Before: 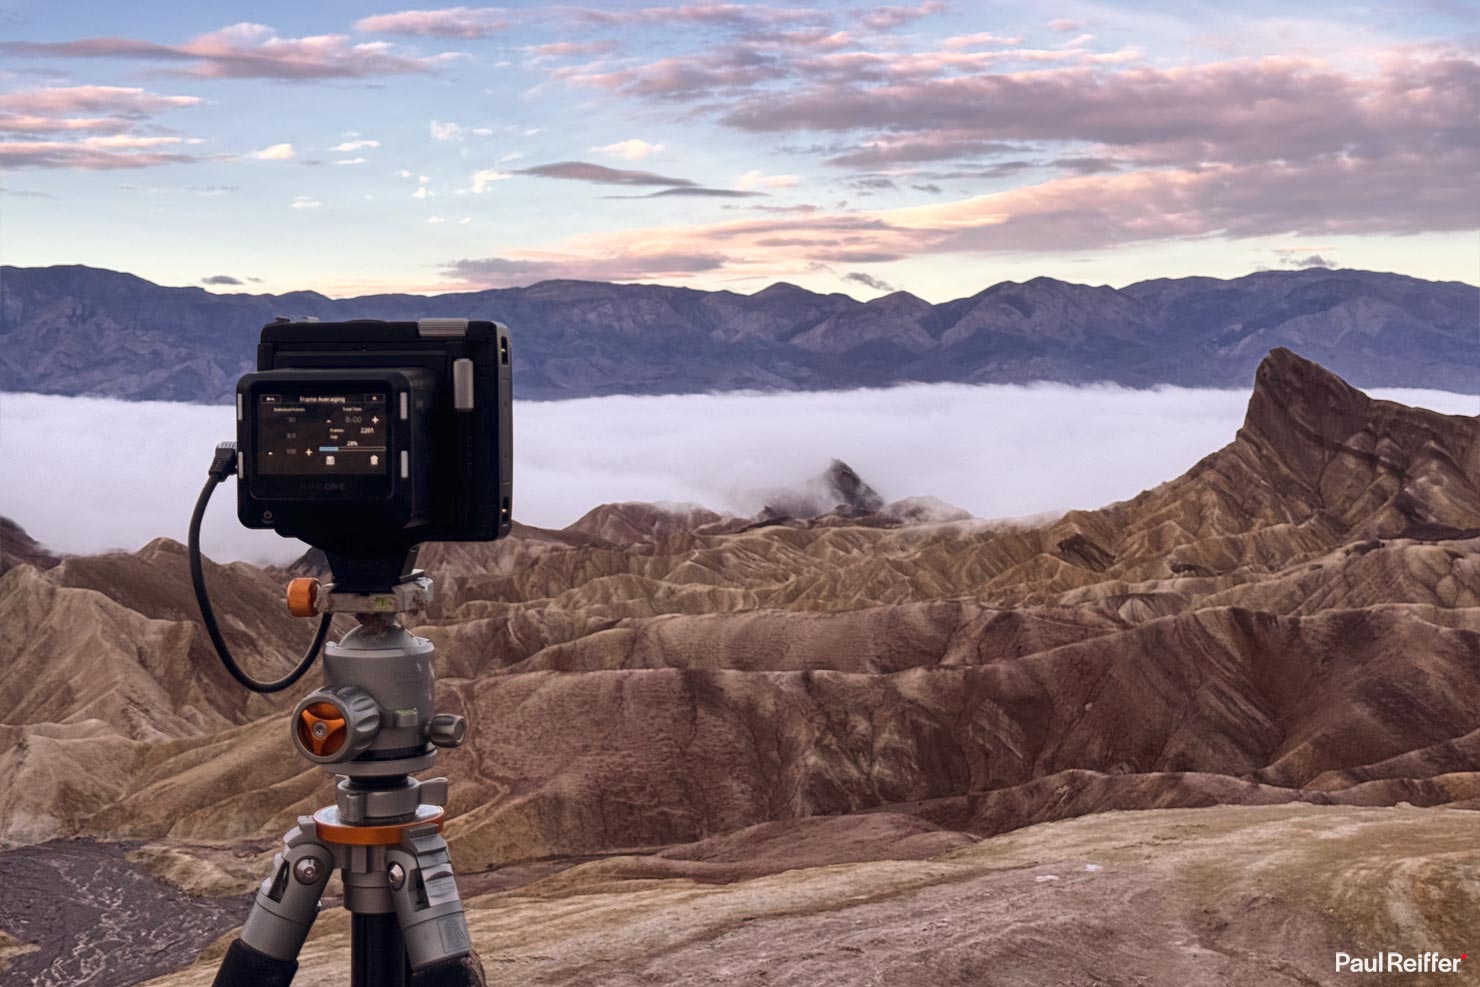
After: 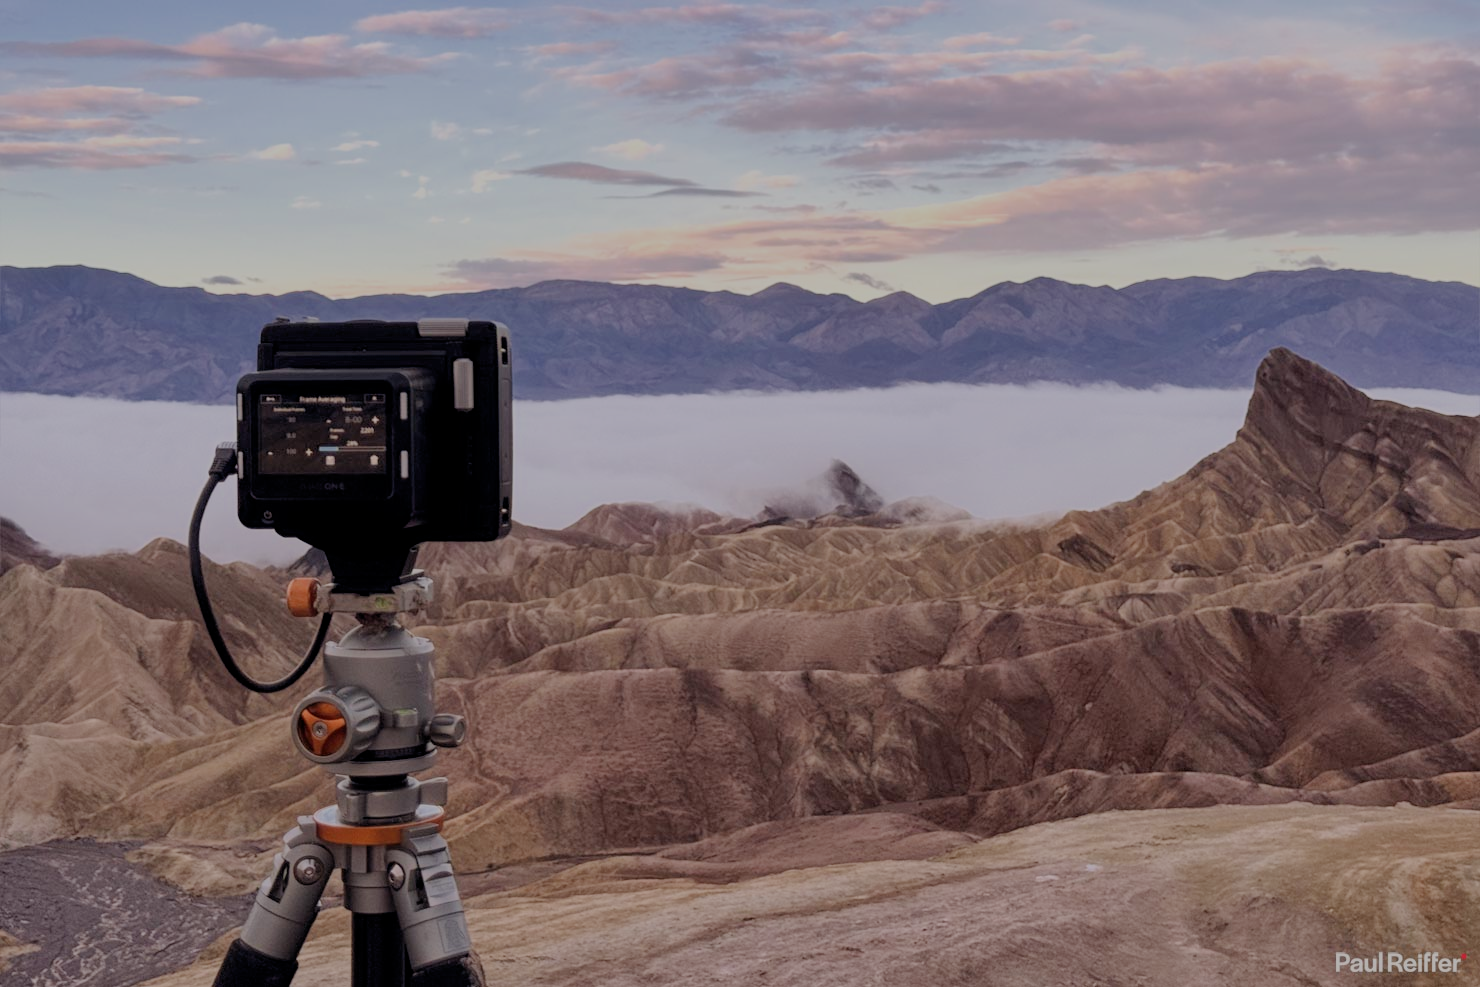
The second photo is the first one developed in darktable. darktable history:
filmic rgb: black relative exposure -7.05 EV, white relative exposure 6 EV, target black luminance 0%, hardness 2.73, latitude 62.14%, contrast 0.698, highlights saturation mix 10.55%, shadows ↔ highlights balance -0.121%
